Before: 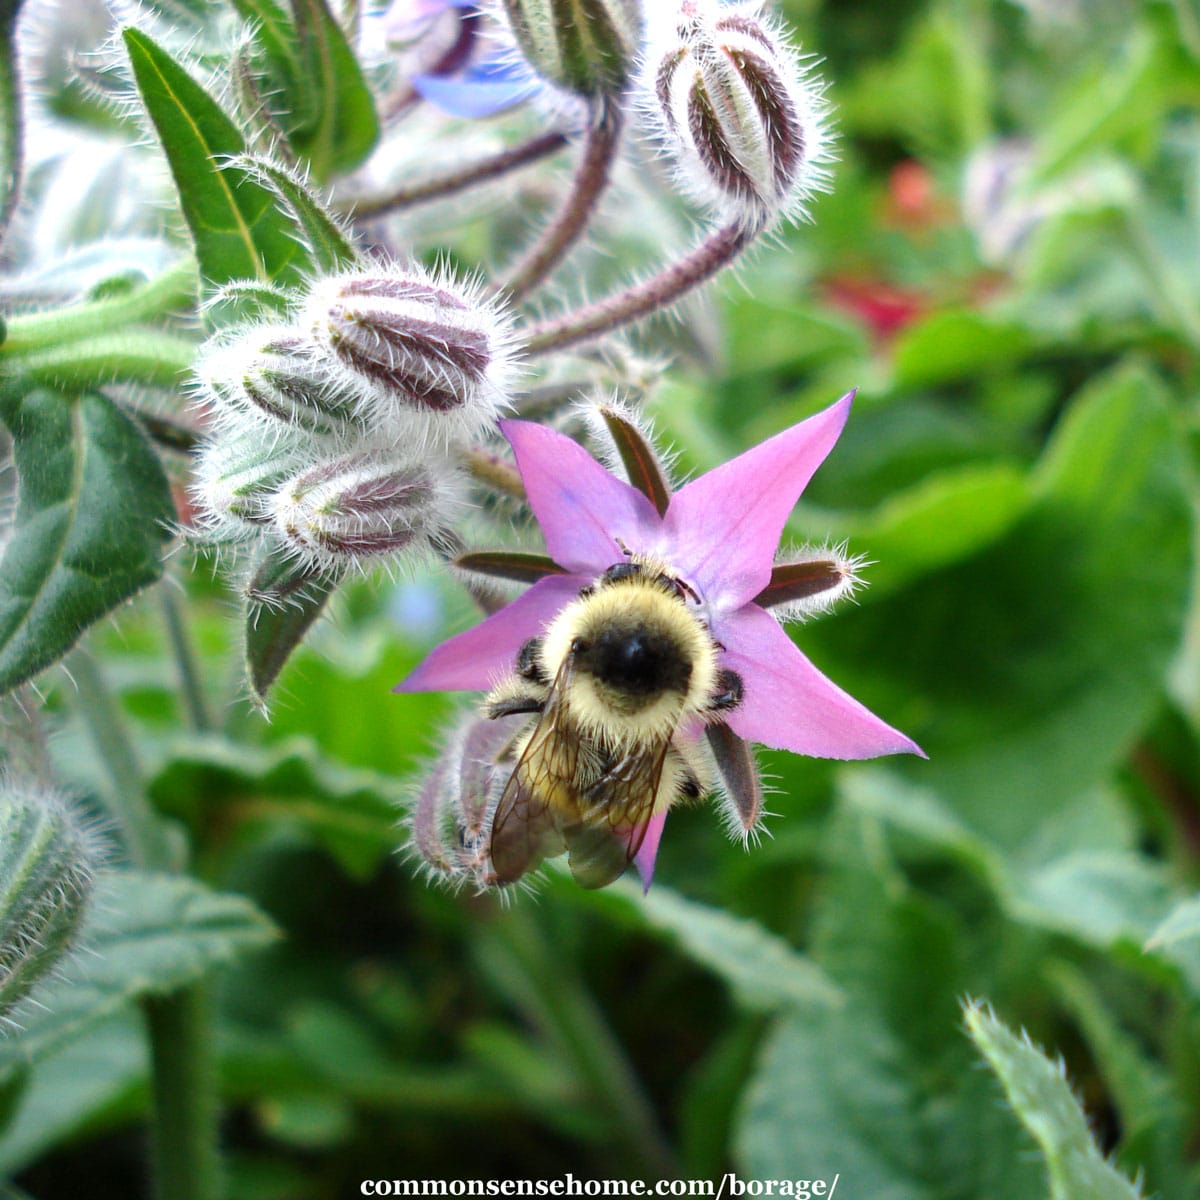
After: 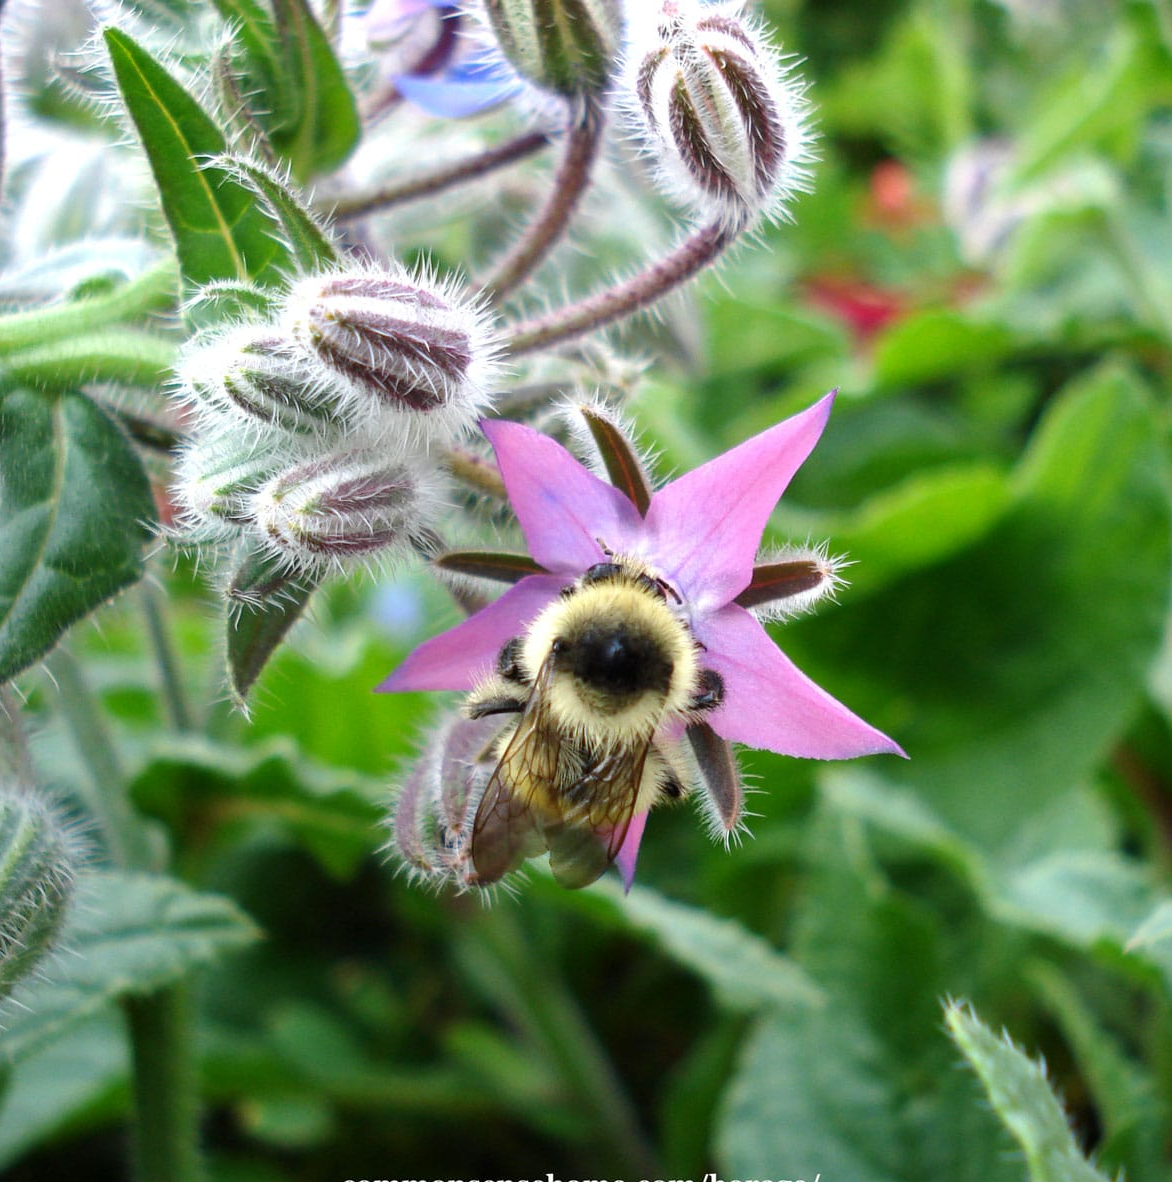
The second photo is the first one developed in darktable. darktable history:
crop and rotate: left 1.633%, right 0.692%, bottom 1.418%
